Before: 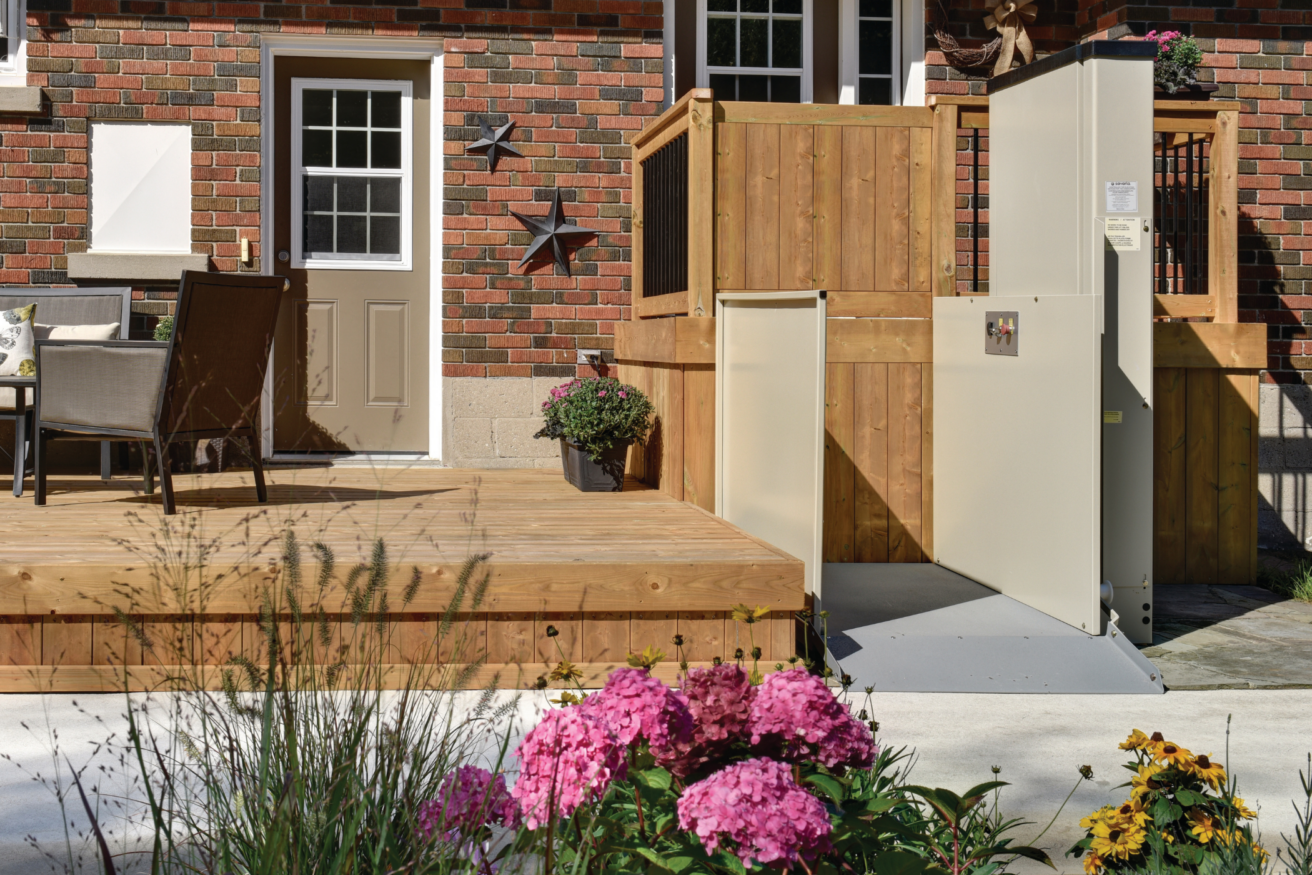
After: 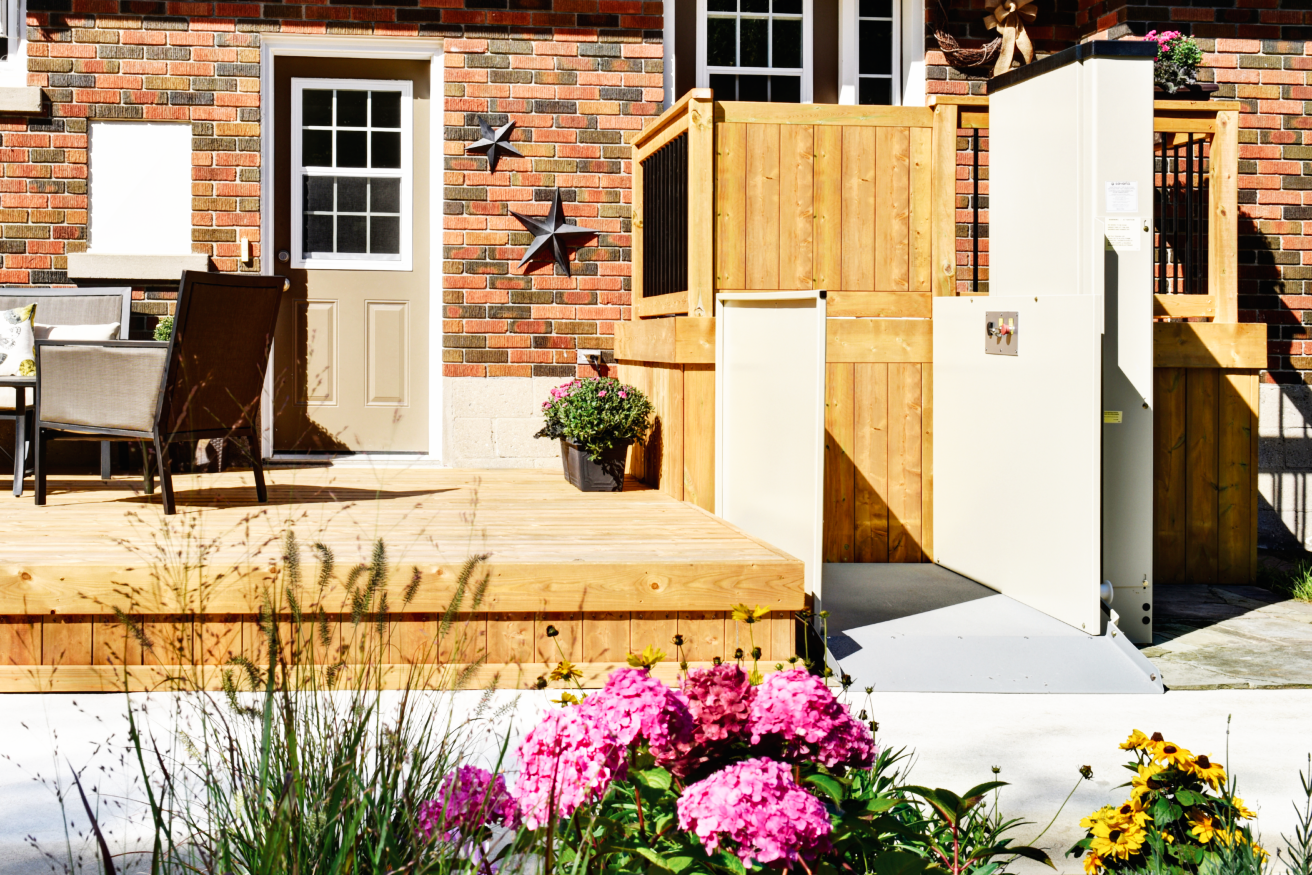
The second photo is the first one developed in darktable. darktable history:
exposure: black level correction 0.001, exposure -0.125 EV, compensate exposure bias true, compensate highlight preservation false
base curve: curves: ch0 [(0, 0) (0.007, 0.004) (0.027, 0.03) (0.046, 0.07) (0.207, 0.54) (0.442, 0.872) (0.673, 0.972) (1, 1)], preserve colors none
